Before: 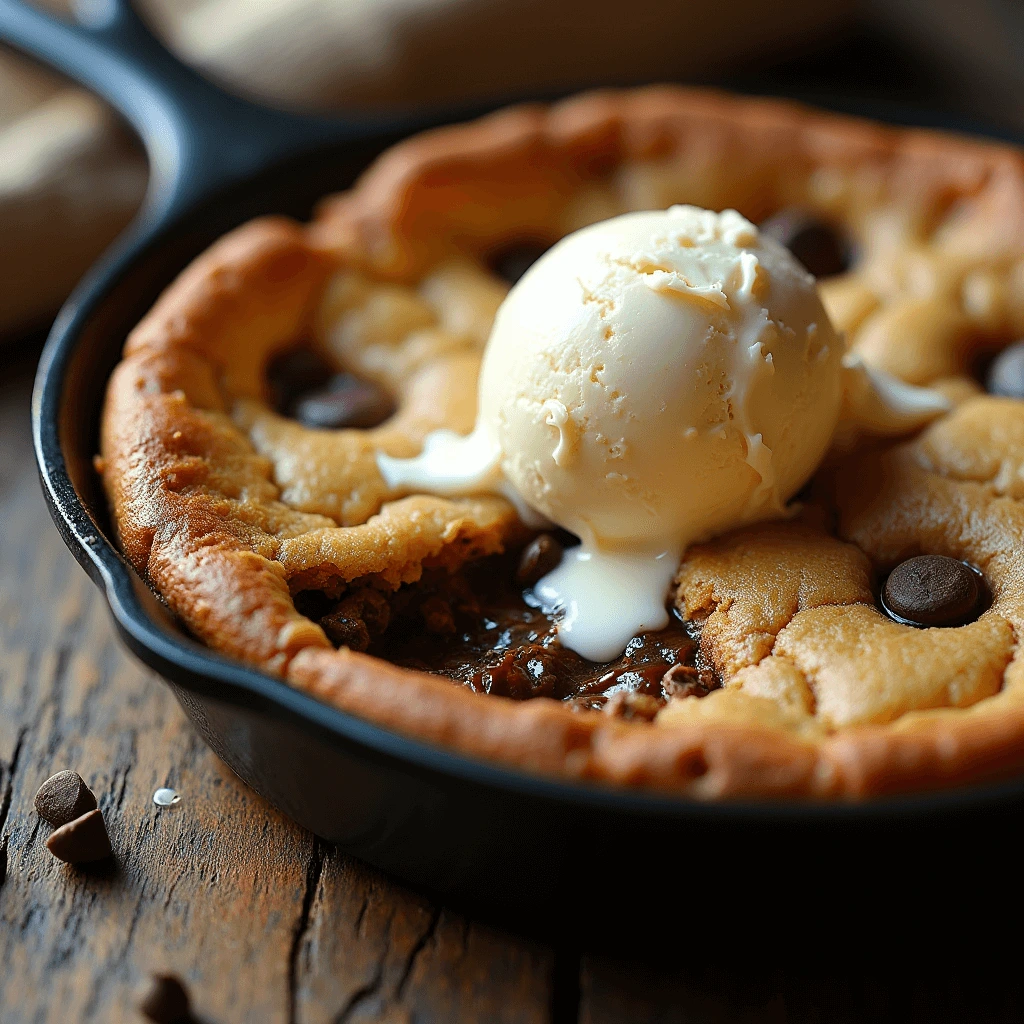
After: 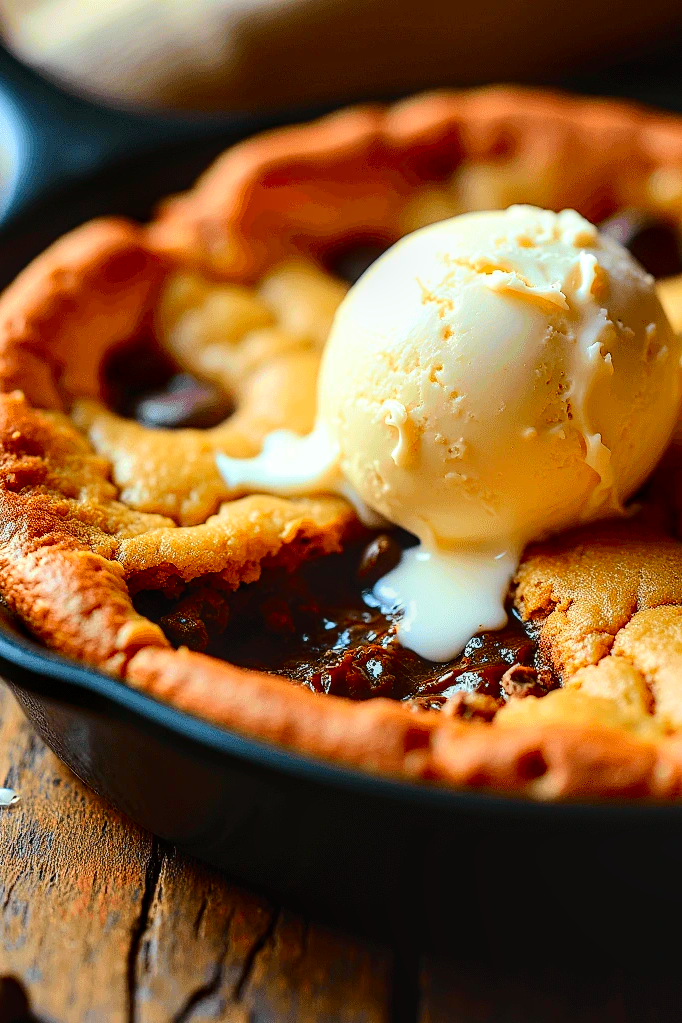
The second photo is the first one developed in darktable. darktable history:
color balance rgb: perceptual saturation grading › global saturation 10%, global vibrance 10%
tone curve: curves: ch0 [(0, 0.014) (0.12, 0.096) (0.386, 0.49) (0.54, 0.684) (0.751, 0.855) (0.89, 0.943) (0.998, 0.989)]; ch1 [(0, 0) (0.133, 0.099) (0.437, 0.41) (0.5, 0.5) (0.517, 0.536) (0.548, 0.575) (0.582, 0.639) (0.627, 0.692) (0.836, 0.868) (1, 1)]; ch2 [(0, 0) (0.374, 0.341) (0.456, 0.443) (0.478, 0.49) (0.501, 0.5) (0.528, 0.538) (0.55, 0.6) (0.572, 0.633) (0.702, 0.775) (1, 1)], color space Lab, independent channels, preserve colors none
local contrast: detail 130%
crop and rotate: left 15.754%, right 17.579%
